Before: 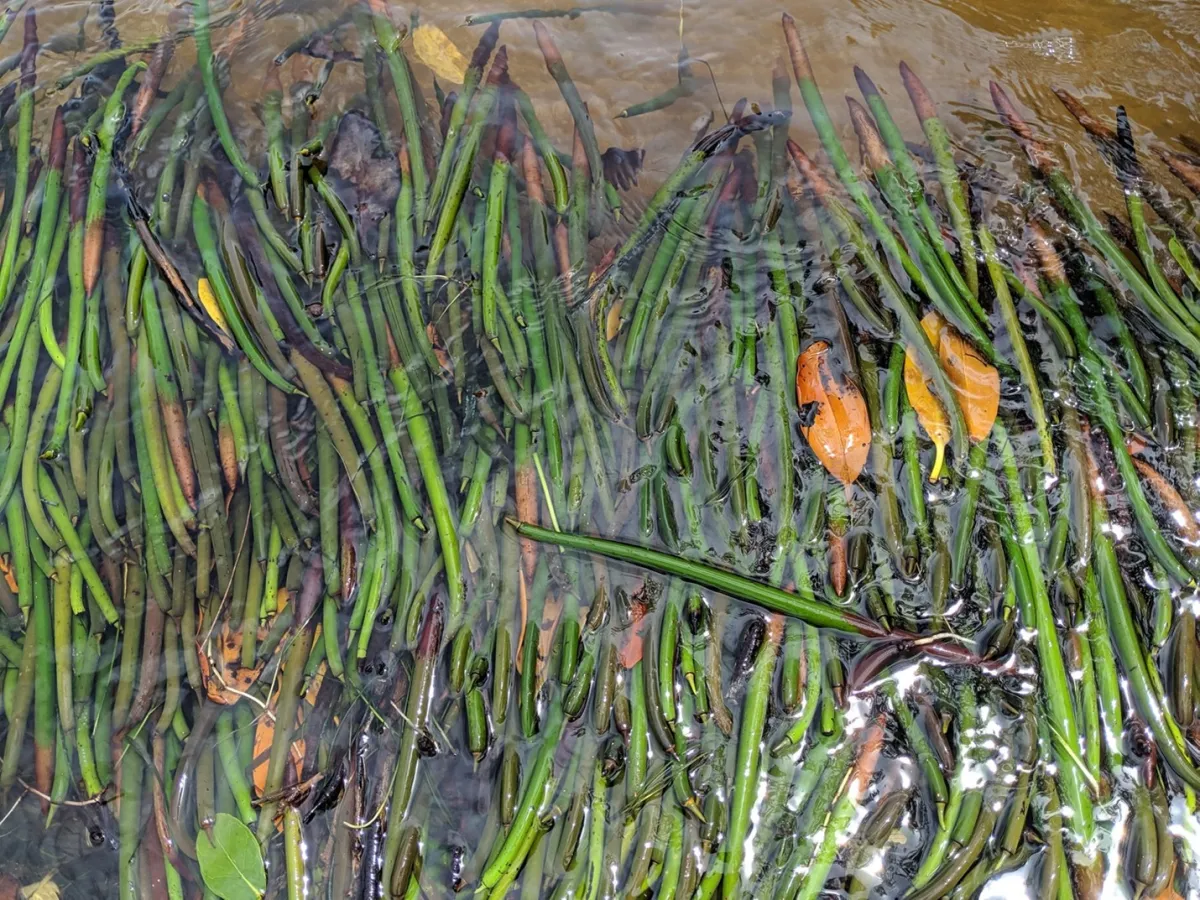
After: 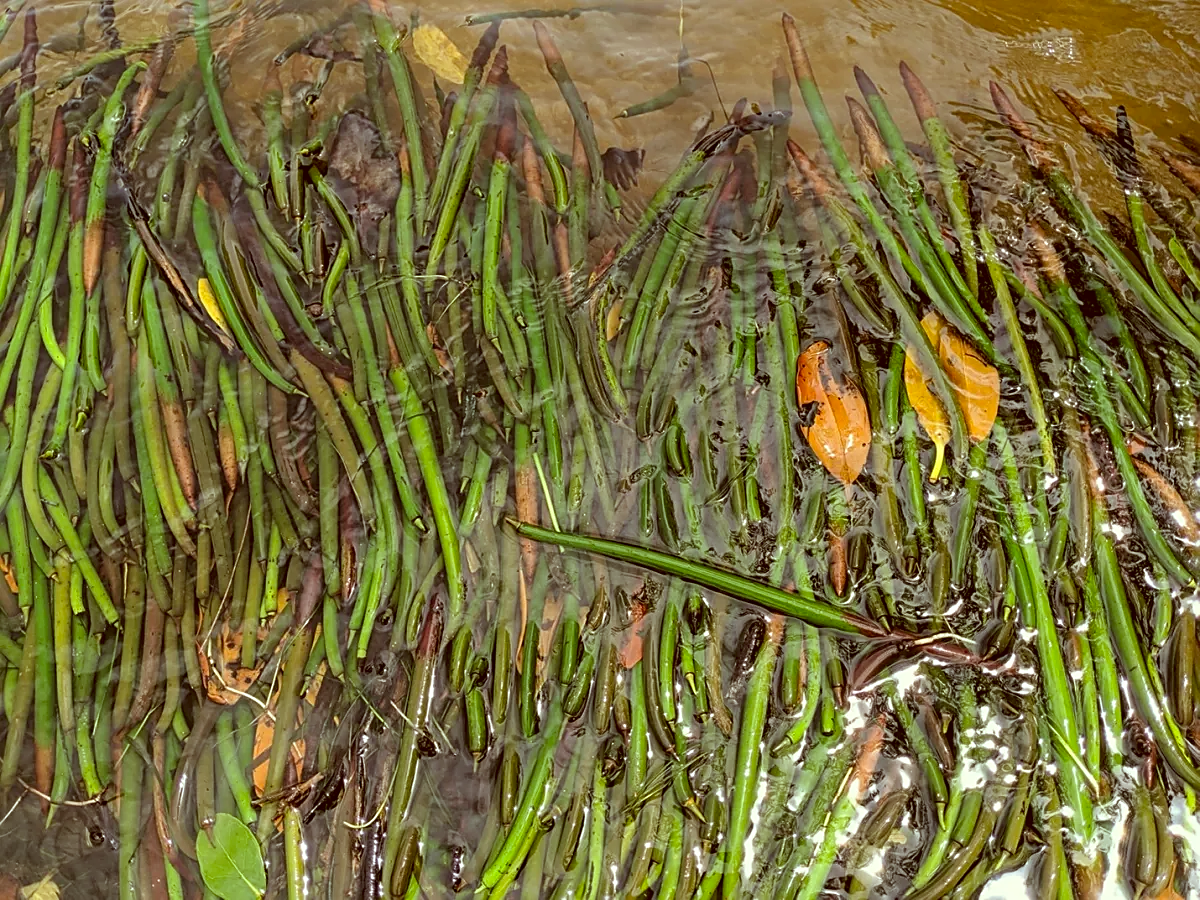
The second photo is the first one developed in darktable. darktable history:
white balance: red 1, blue 1
color correction: highlights a* -5.94, highlights b* 9.48, shadows a* 10.12, shadows b* 23.94
sharpen: on, module defaults
